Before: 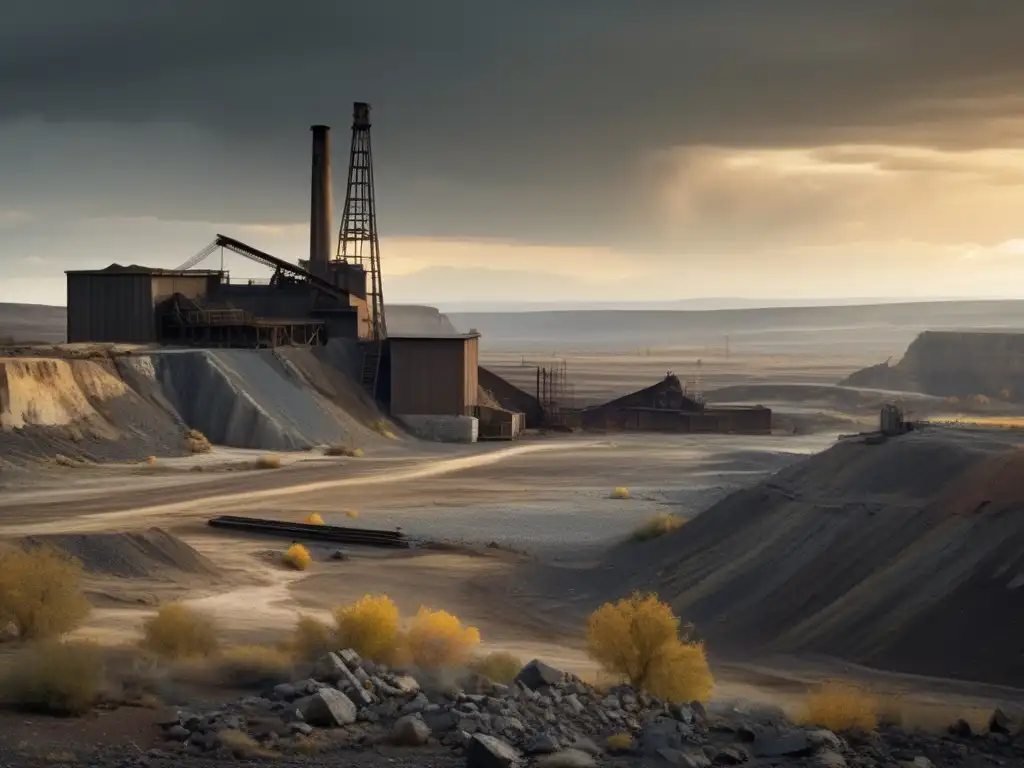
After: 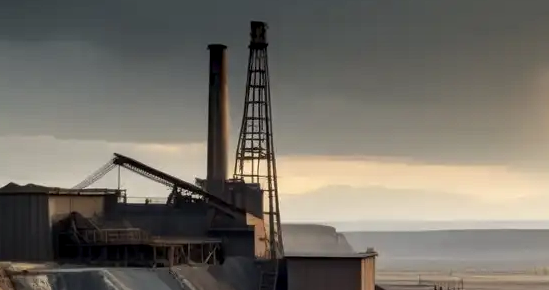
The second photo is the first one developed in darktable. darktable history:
local contrast: detail 130%
crop: left 10.121%, top 10.631%, right 36.218%, bottom 51.526%
